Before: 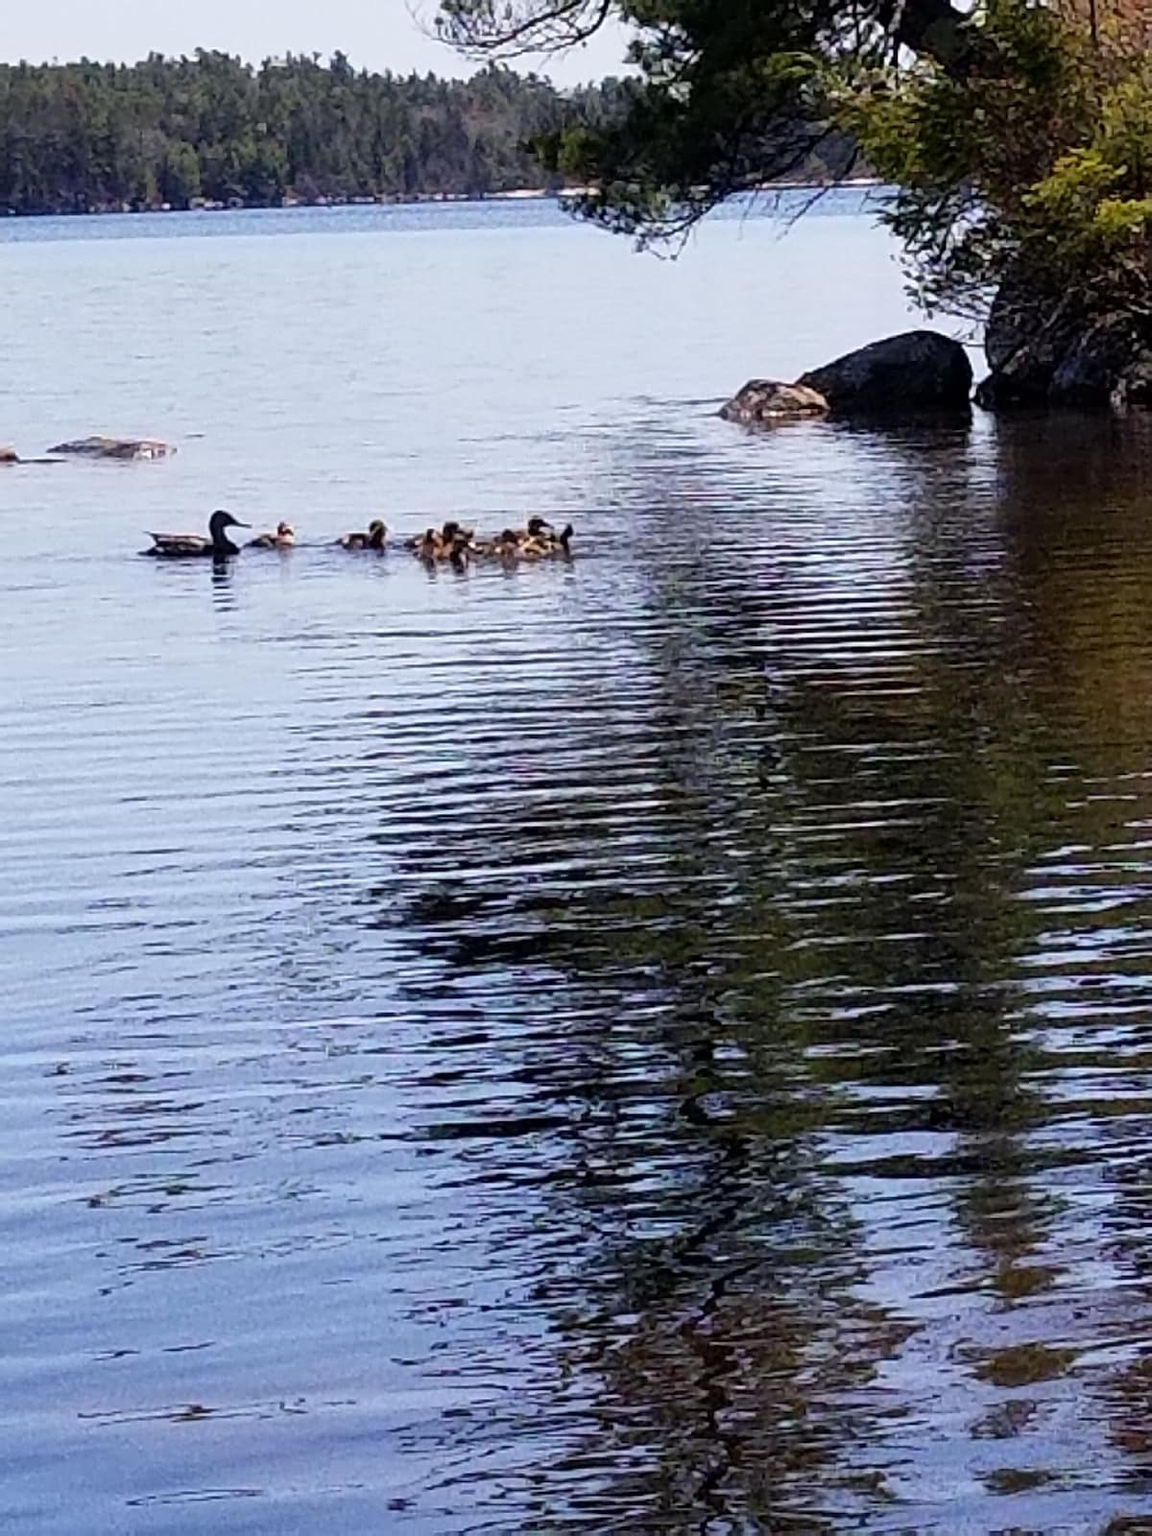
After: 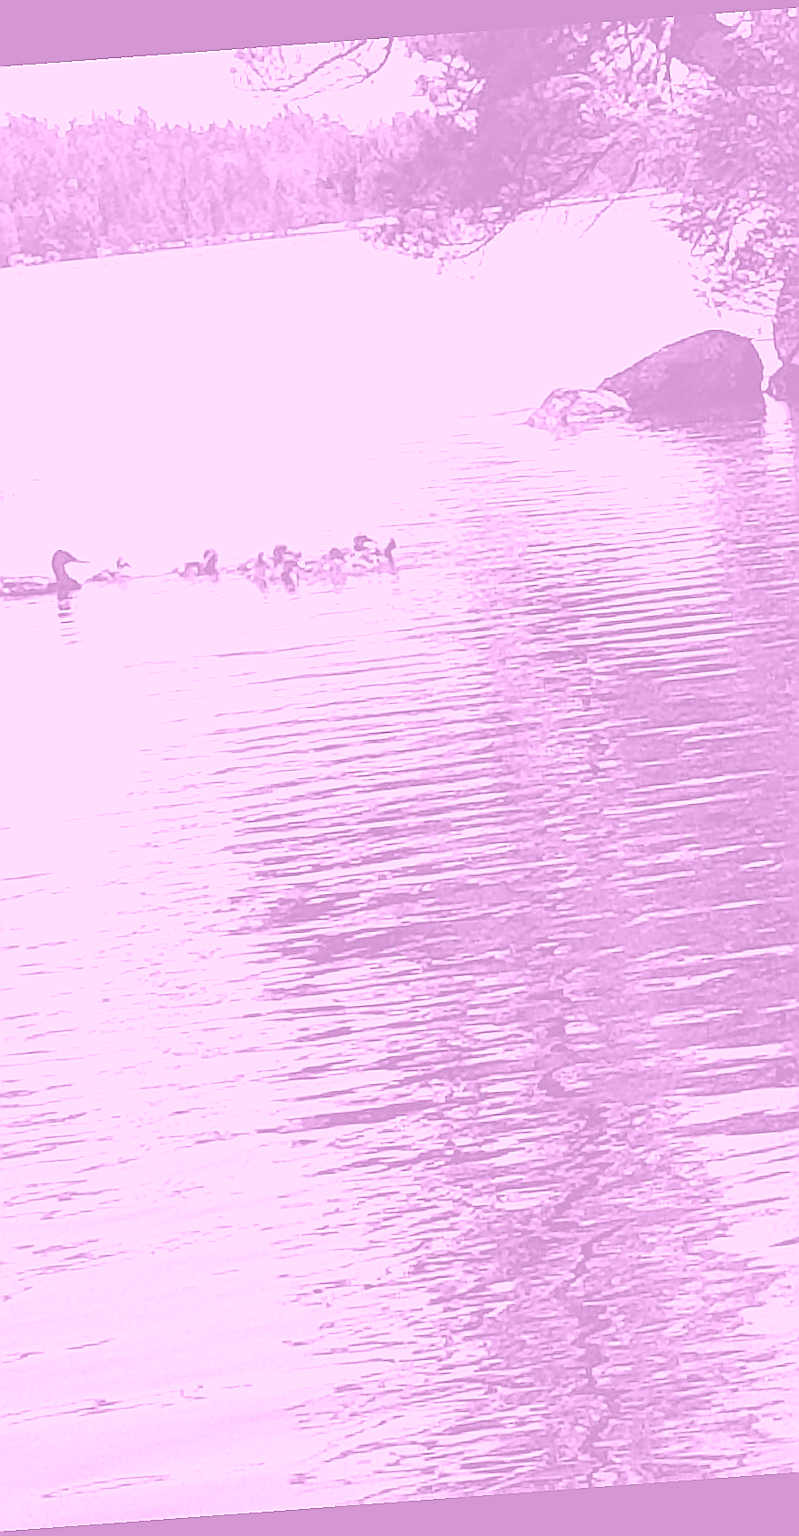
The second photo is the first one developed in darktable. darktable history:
rotate and perspective: rotation -4.25°, automatic cropping off
vibrance: on, module defaults
crop and rotate: left 15.446%, right 17.836%
colorize: hue 331.2°, saturation 69%, source mix 30.28%, lightness 69.02%, version 1
exposure: black level correction 0, exposure 1.5 EV, compensate exposure bias true, compensate highlight preservation false
sharpen: radius 1.4, amount 1.25, threshold 0.7
lowpass: radius 0.1, contrast 0.85, saturation 1.1, unbound 0
